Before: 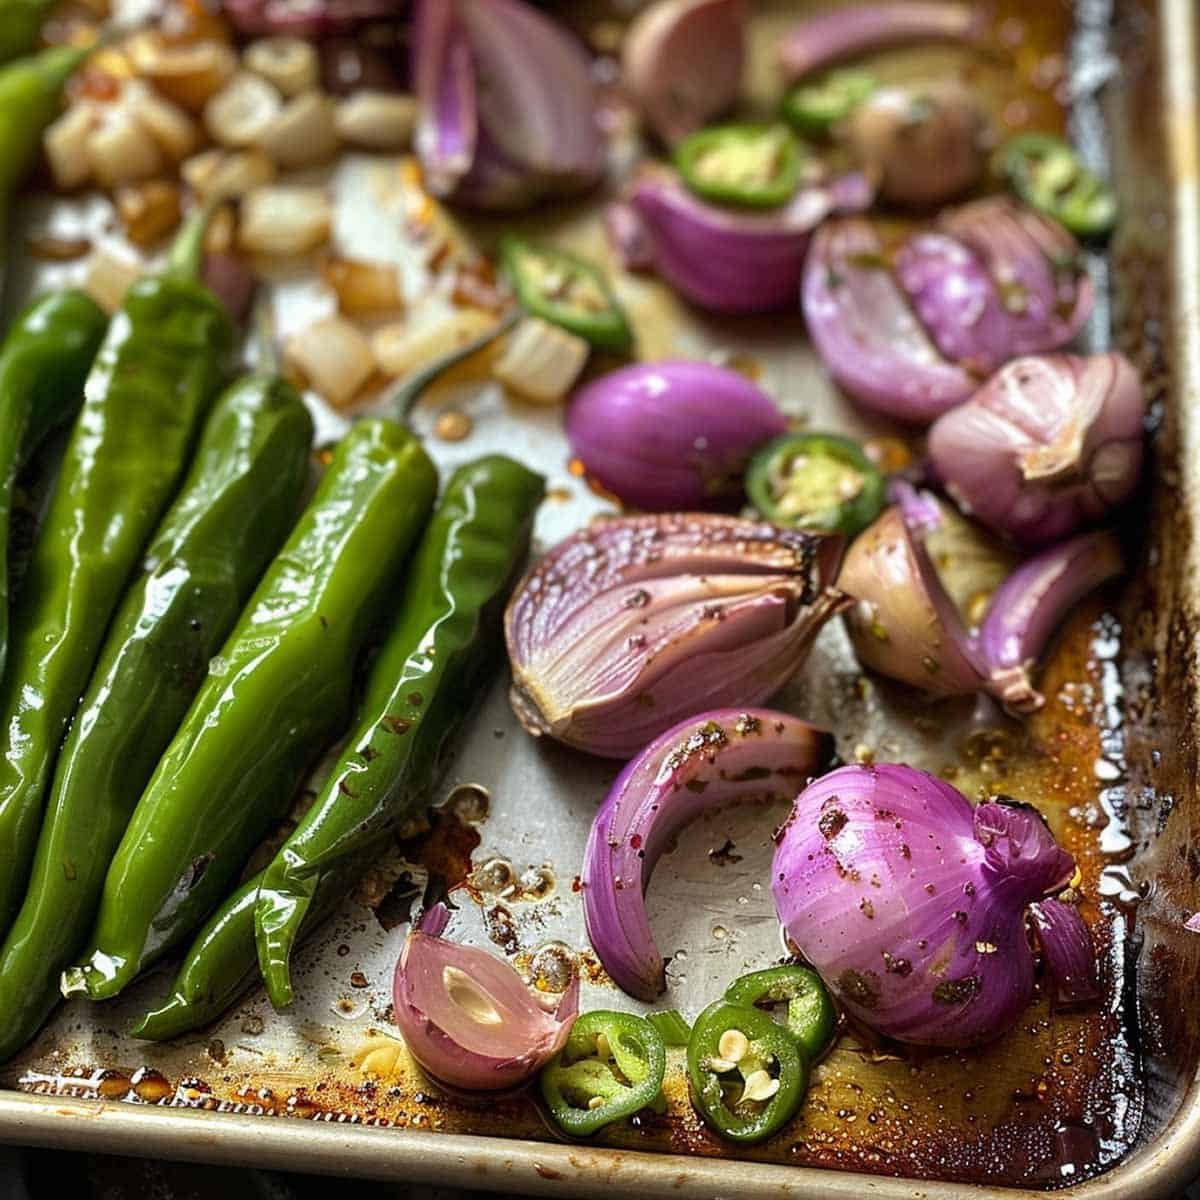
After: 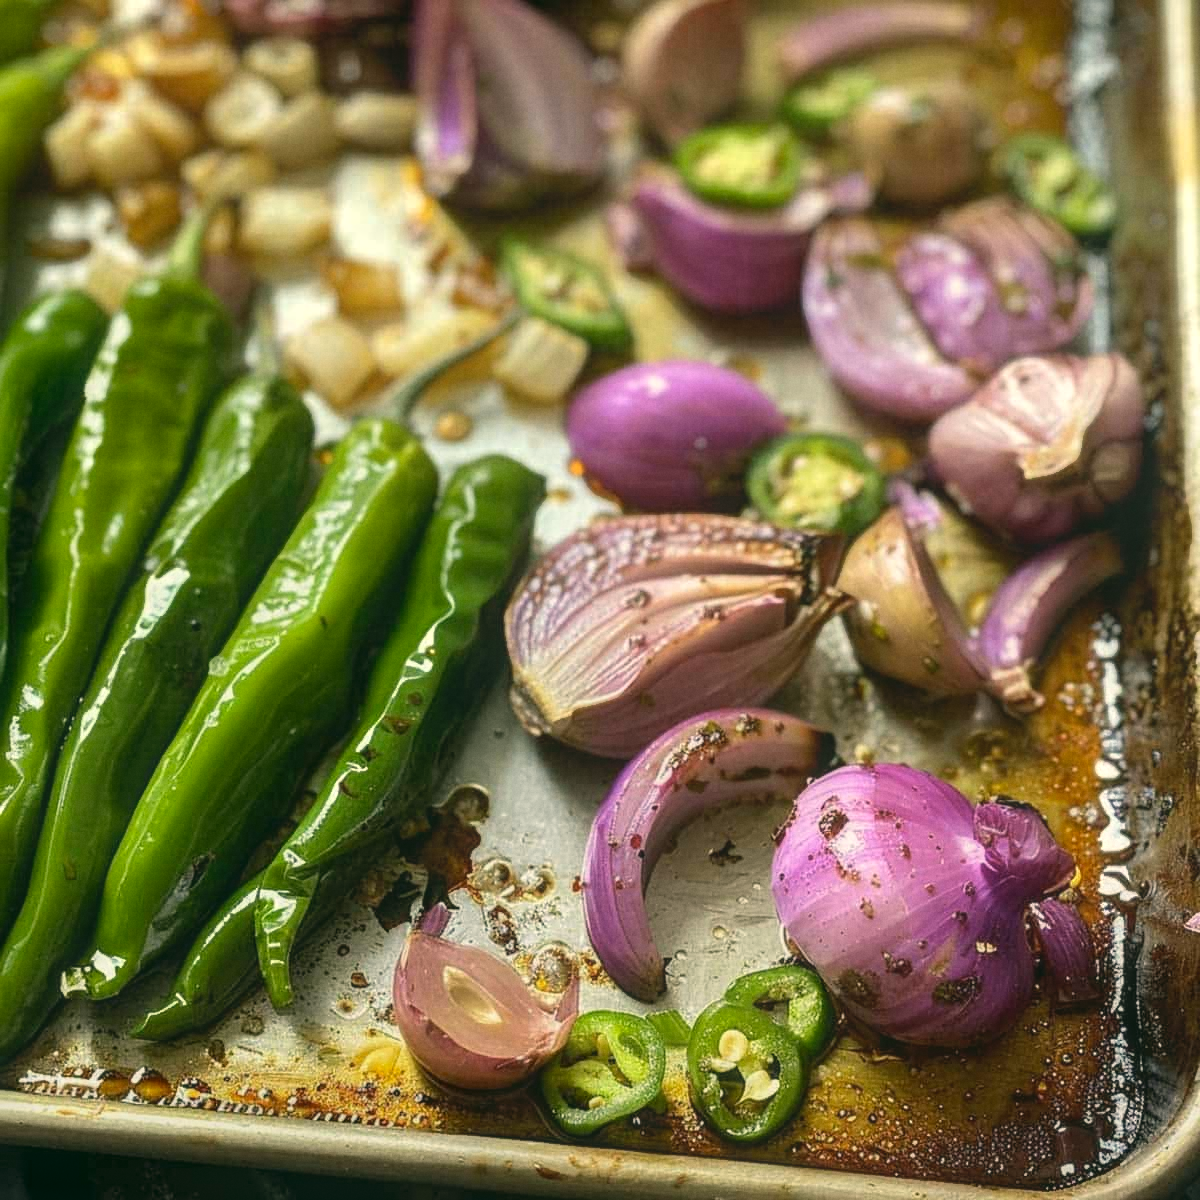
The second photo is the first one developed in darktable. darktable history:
contrast equalizer: octaves 7, y [[0.6 ×6], [0.55 ×6], [0 ×6], [0 ×6], [0 ×6]], mix -1
color correction: highlights a* -0.482, highlights b* 9.48, shadows a* -9.48, shadows b* 0.803
grain: coarseness 14.57 ISO, strength 8.8%
local contrast: highlights 0%, shadows 0%, detail 133%
exposure: exposure 0.29 EV, compensate highlight preservation false
